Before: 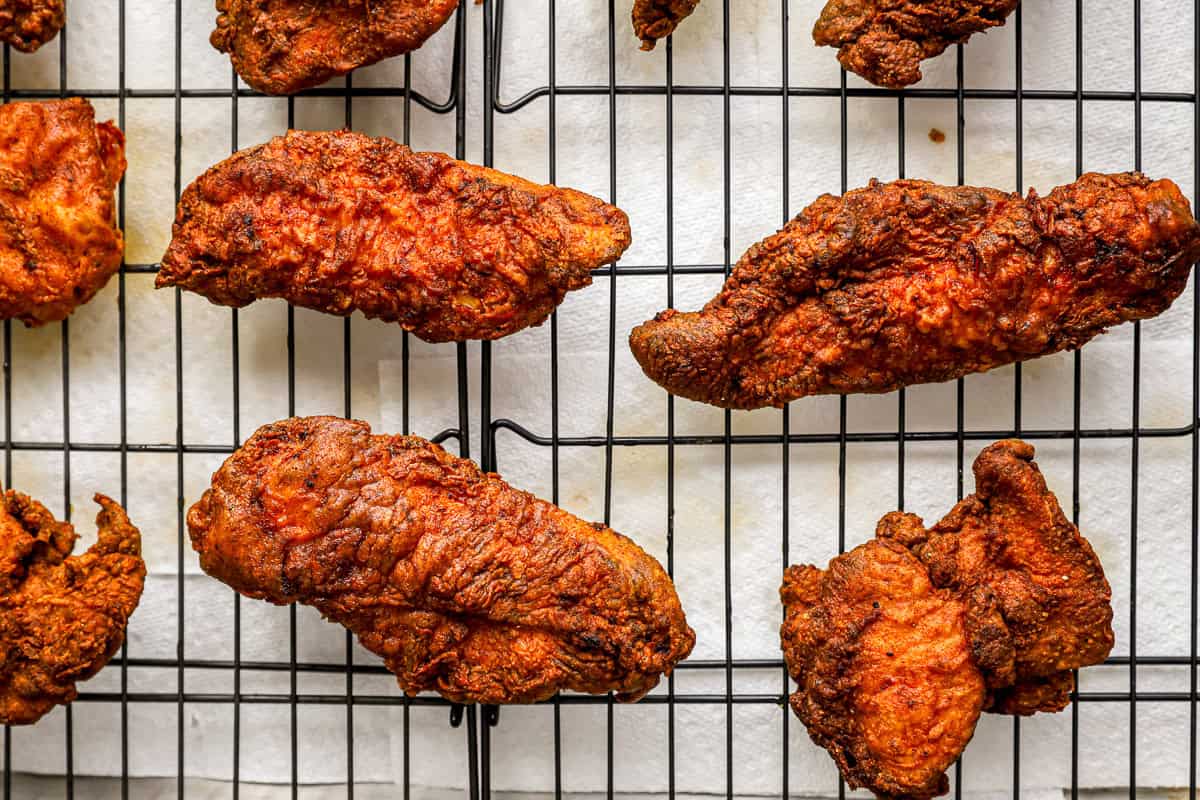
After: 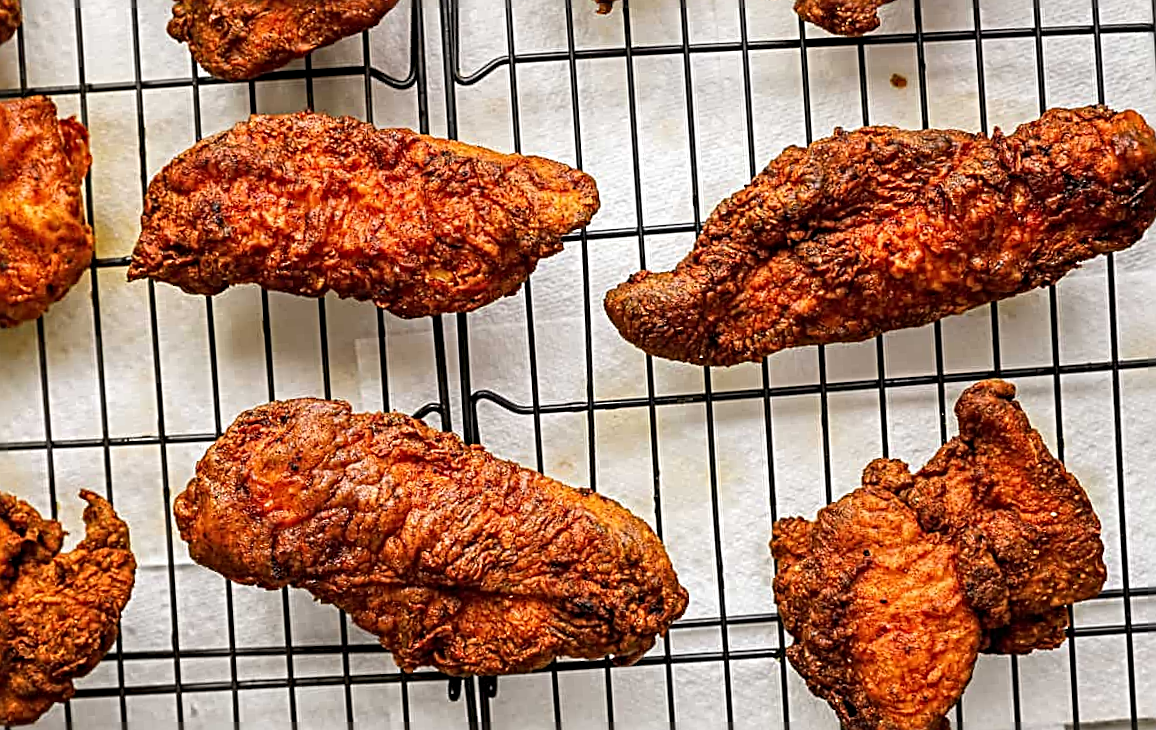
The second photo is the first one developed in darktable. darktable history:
rotate and perspective: rotation -3.52°, crop left 0.036, crop right 0.964, crop top 0.081, crop bottom 0.919
sharpen: radius 3.025, amount 0.757
